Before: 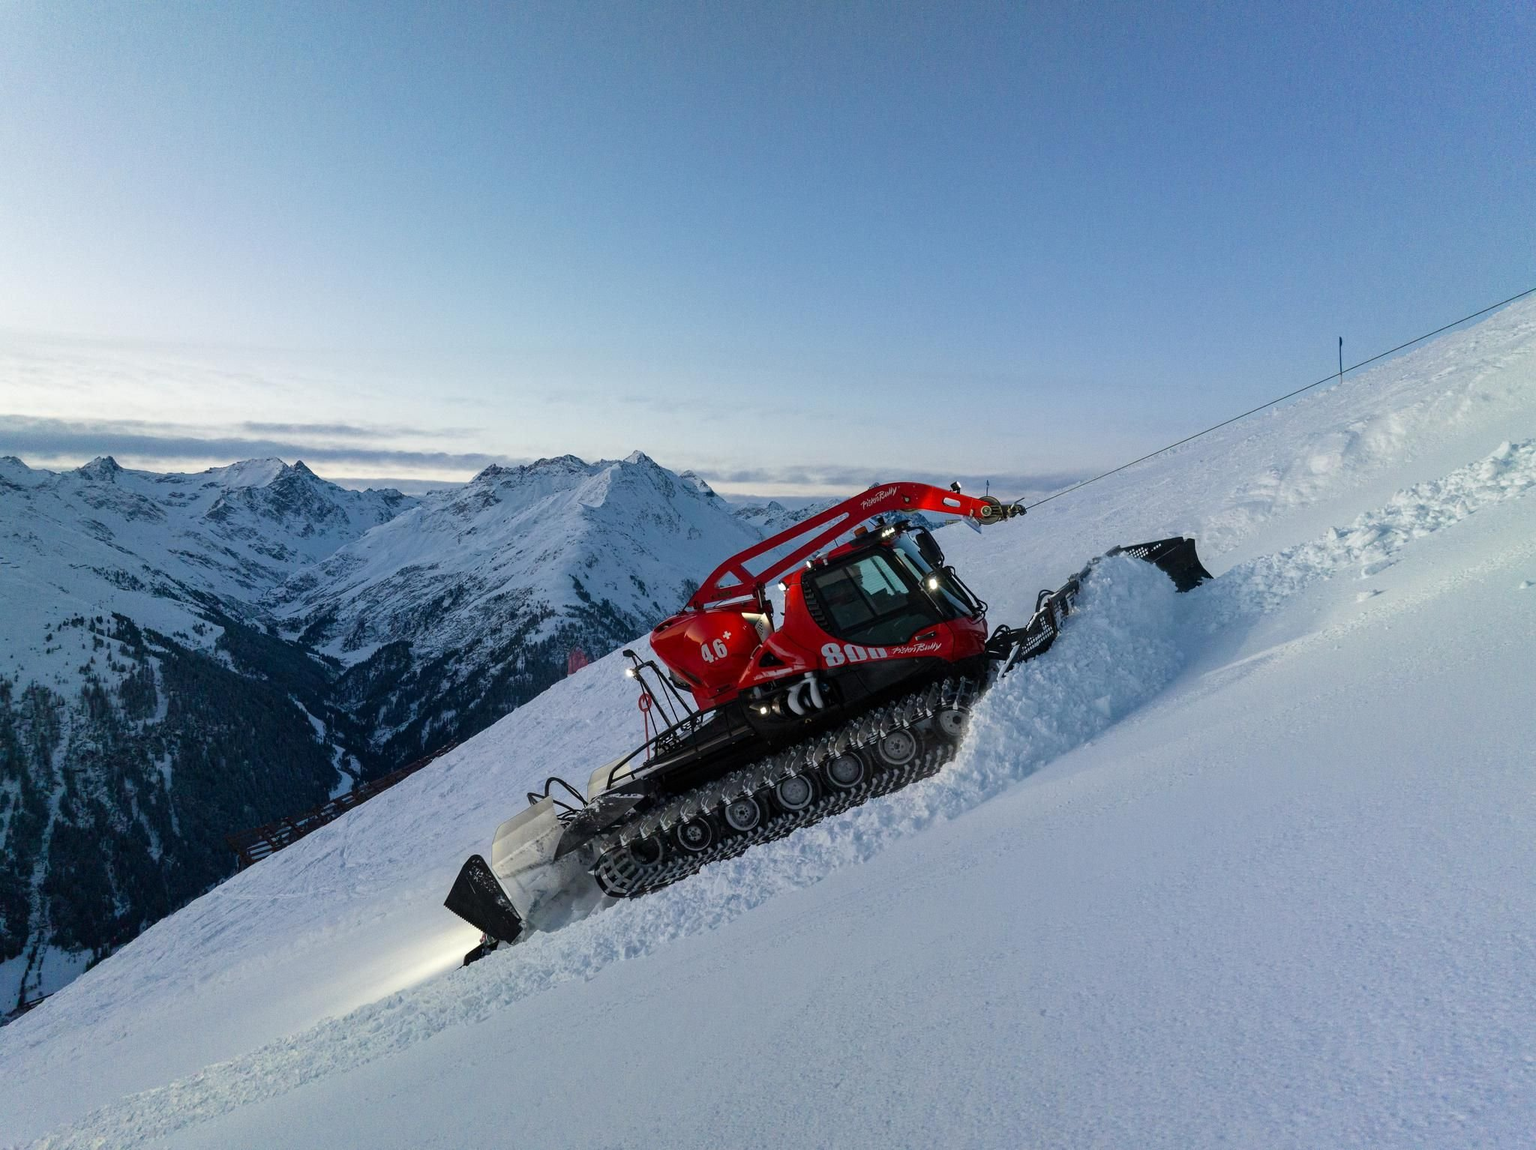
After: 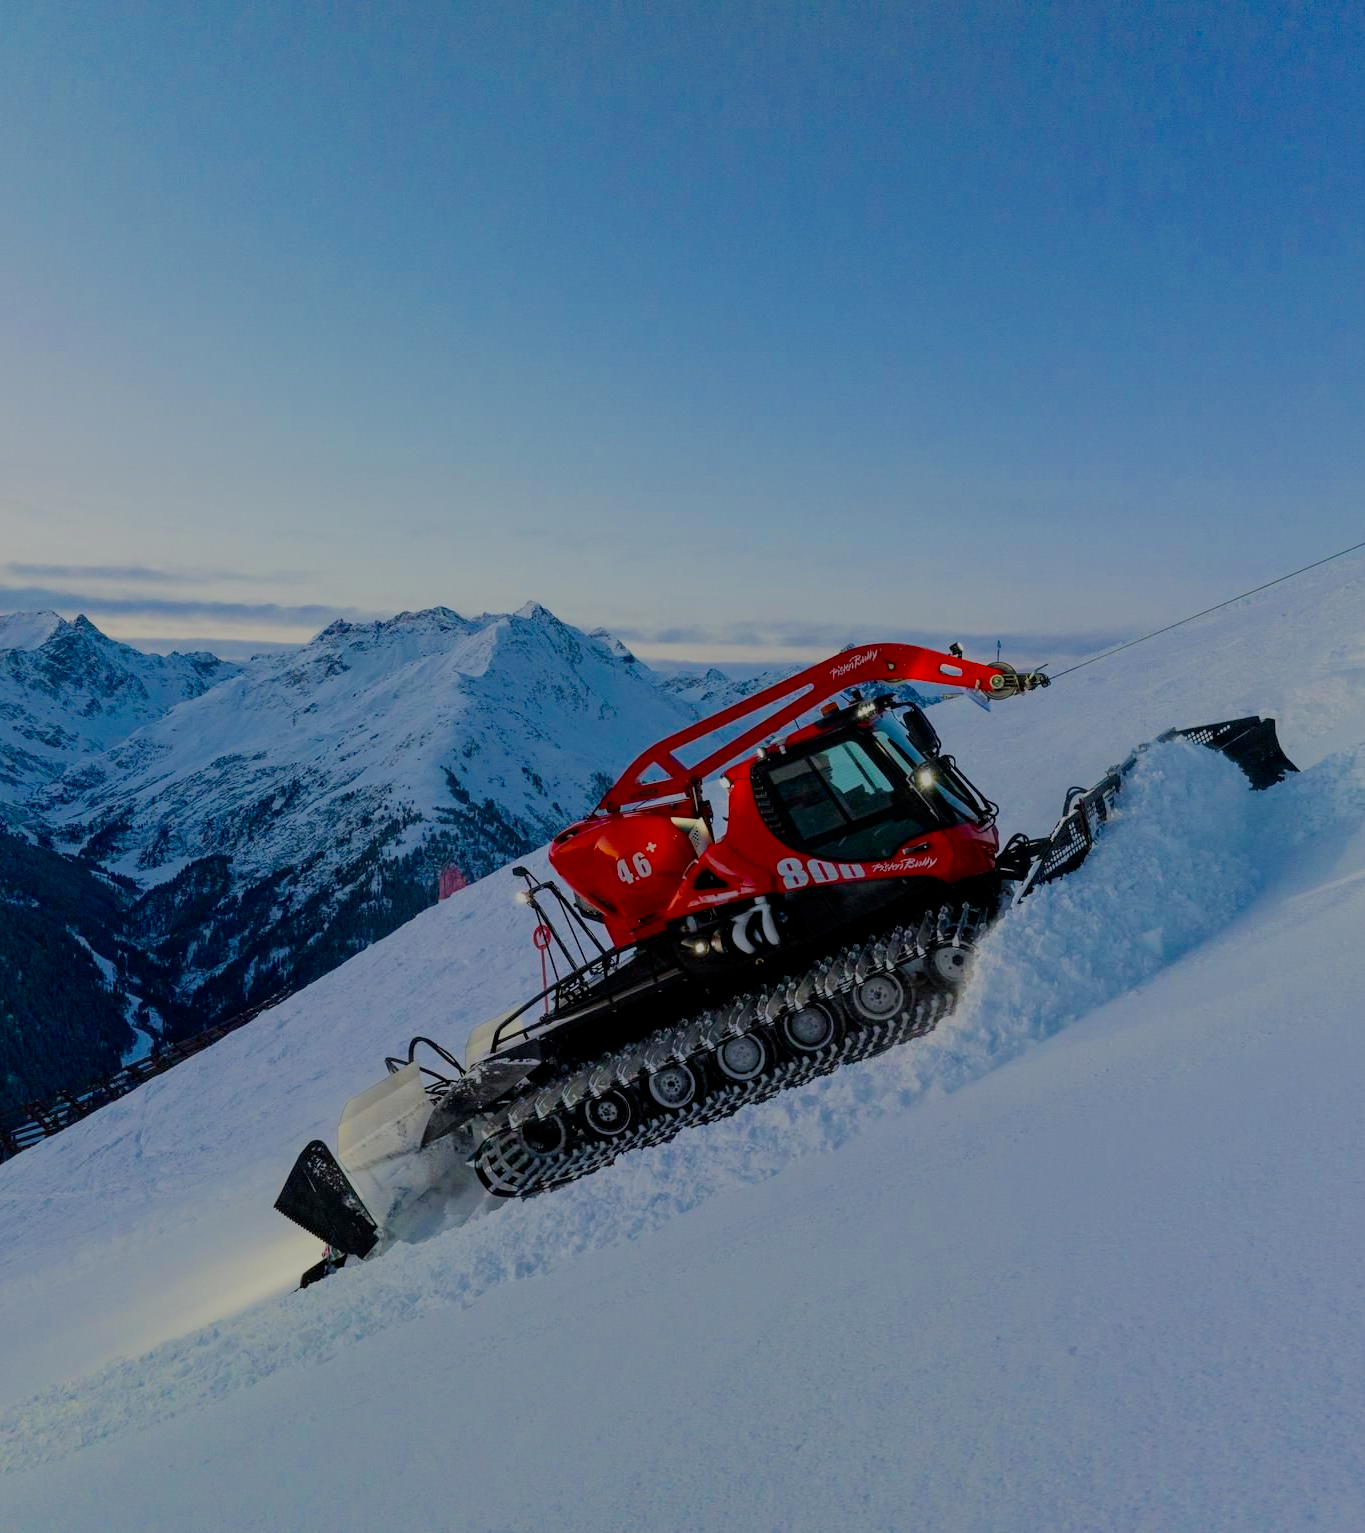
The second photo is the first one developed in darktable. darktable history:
filmic rgb: black relative exposure -7.05 EV, white relative exposure 5.95 EV, threshold 2.96 EV, target black luminance 0%, hardness 2.74, latitude 61.33%, contrast 0.7, highlights saturation mix 10.95%, shadows ↔ highlights balance -0.099%, preserve chrominance RGB euclidean norm (legacy), color science v4 (2020), enable highlight reconstruction true
crop and rotate: left 15.543%, right 17.768%
tone curve: curves: ch0 [(0, 0) (0.004, 0.001) (0.133, 0.112) (0.325, 0.362) (0.832, 0.893) (1, 1)], color space Lab, independent channels, preserve colors none
